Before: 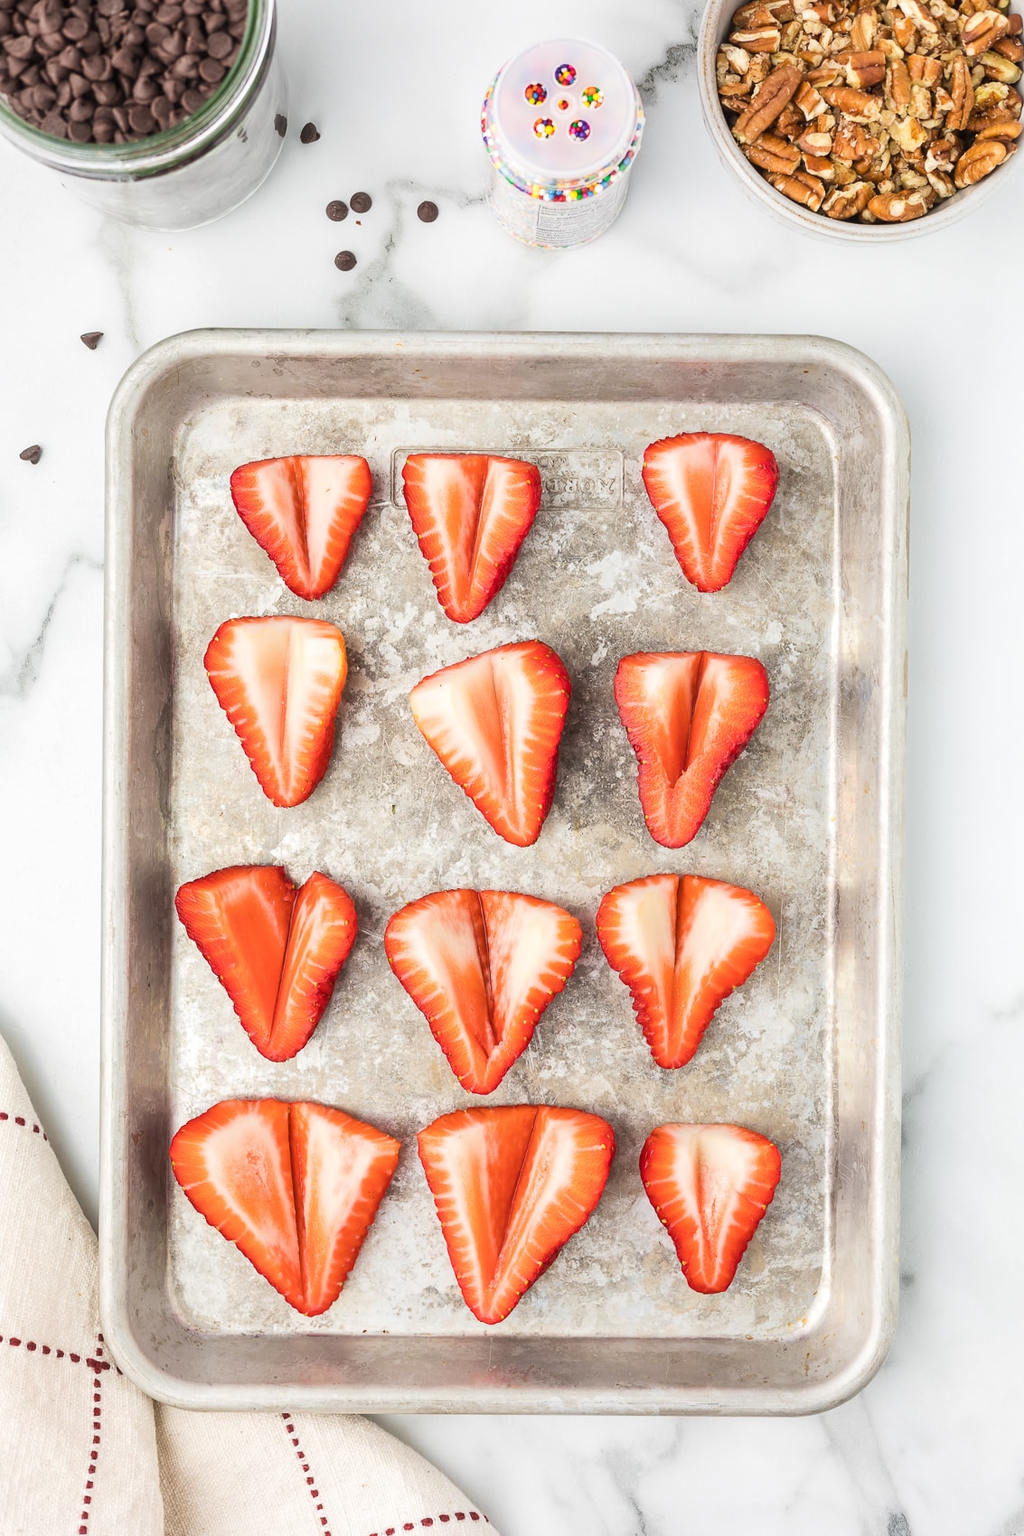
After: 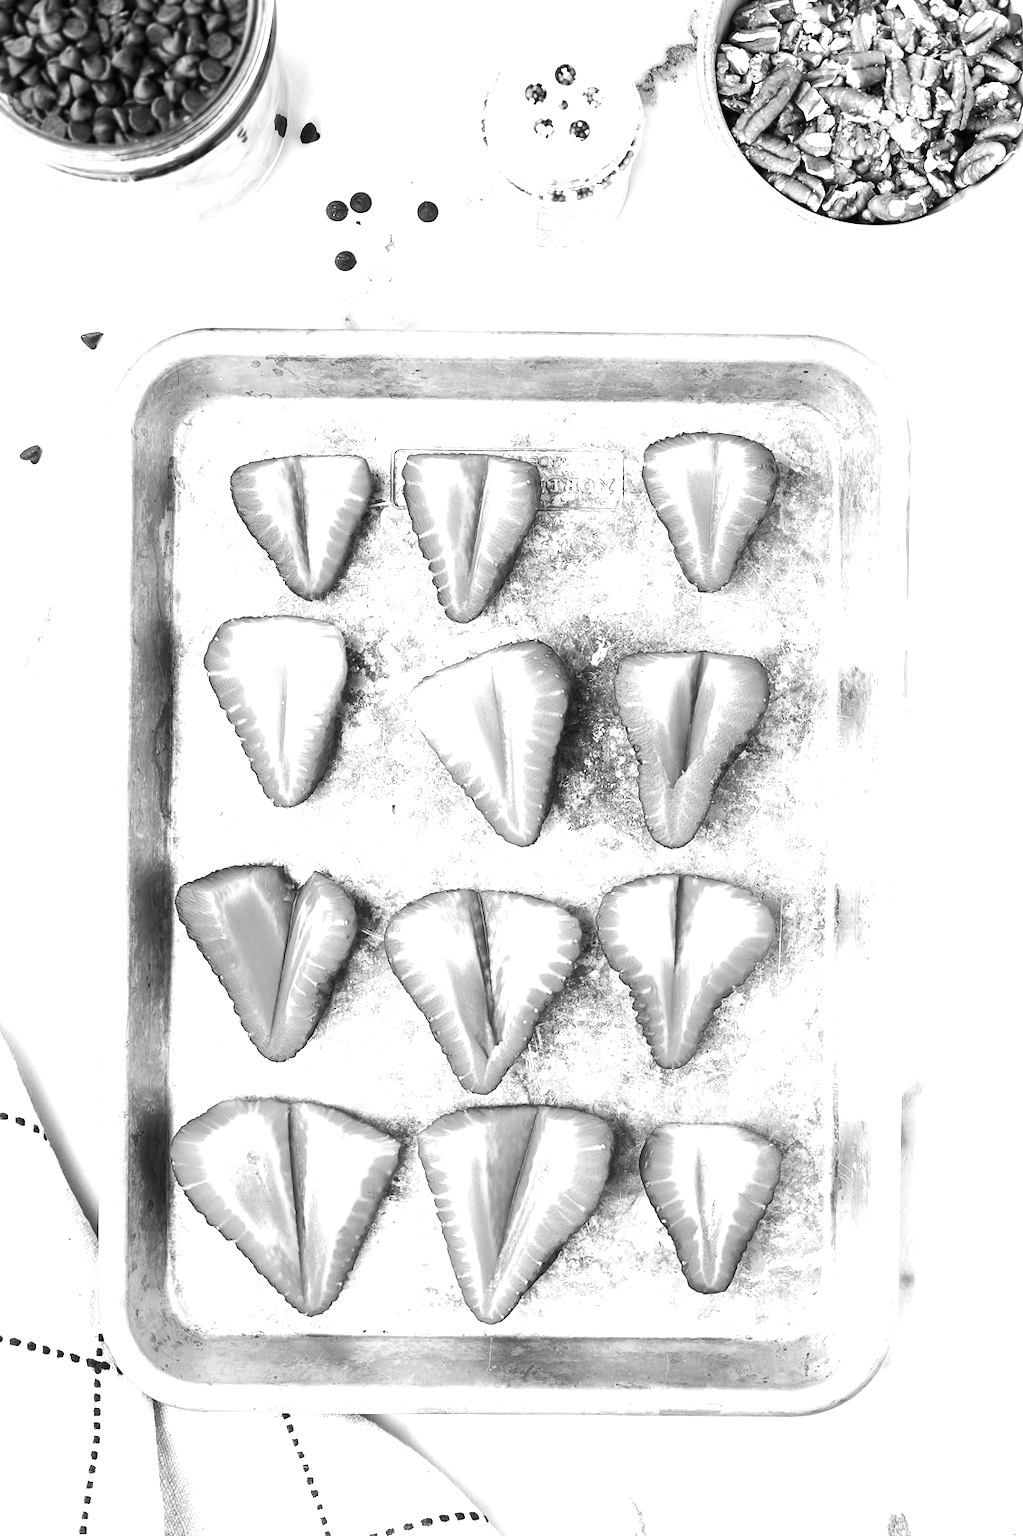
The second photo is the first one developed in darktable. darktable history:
monochrome: on, module defaults
shadows and highlights: shadows 4.1, highlights -17.6, soften with gaussian
tone equalizer: -8 EV -1.08 EV, -7 EV -1.01 EV, -6 EV -0.867 EV, -5 EV -0.578 EV, -3 EV 0.578 EV, -2 EV 0.867 EV, -1 EV 1.01 EV, +0 EV 1.08 EV, edges refinement/feathering 500, mask exposure compensation -1.57 EV, preserve details no
